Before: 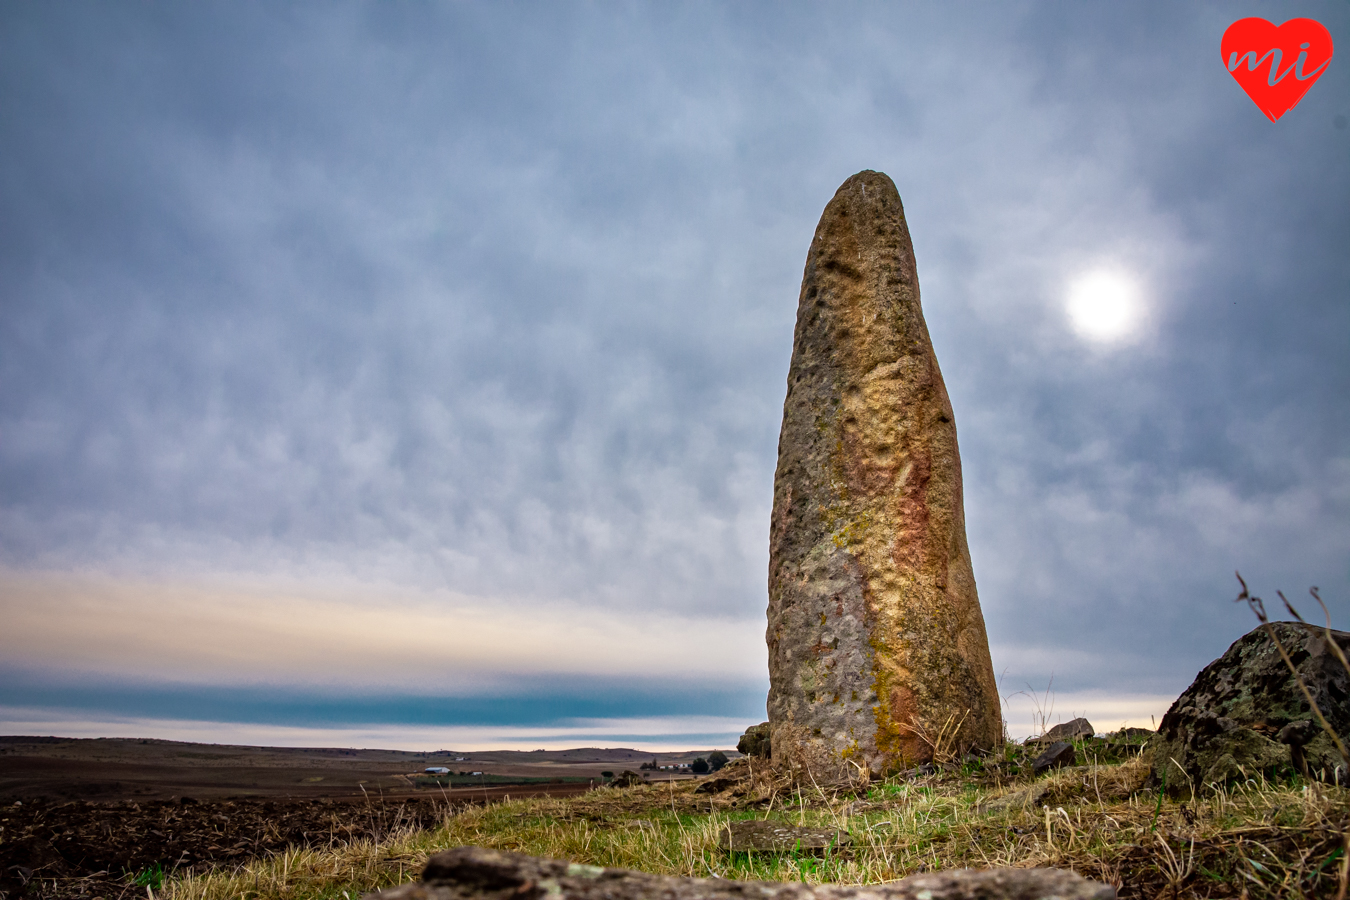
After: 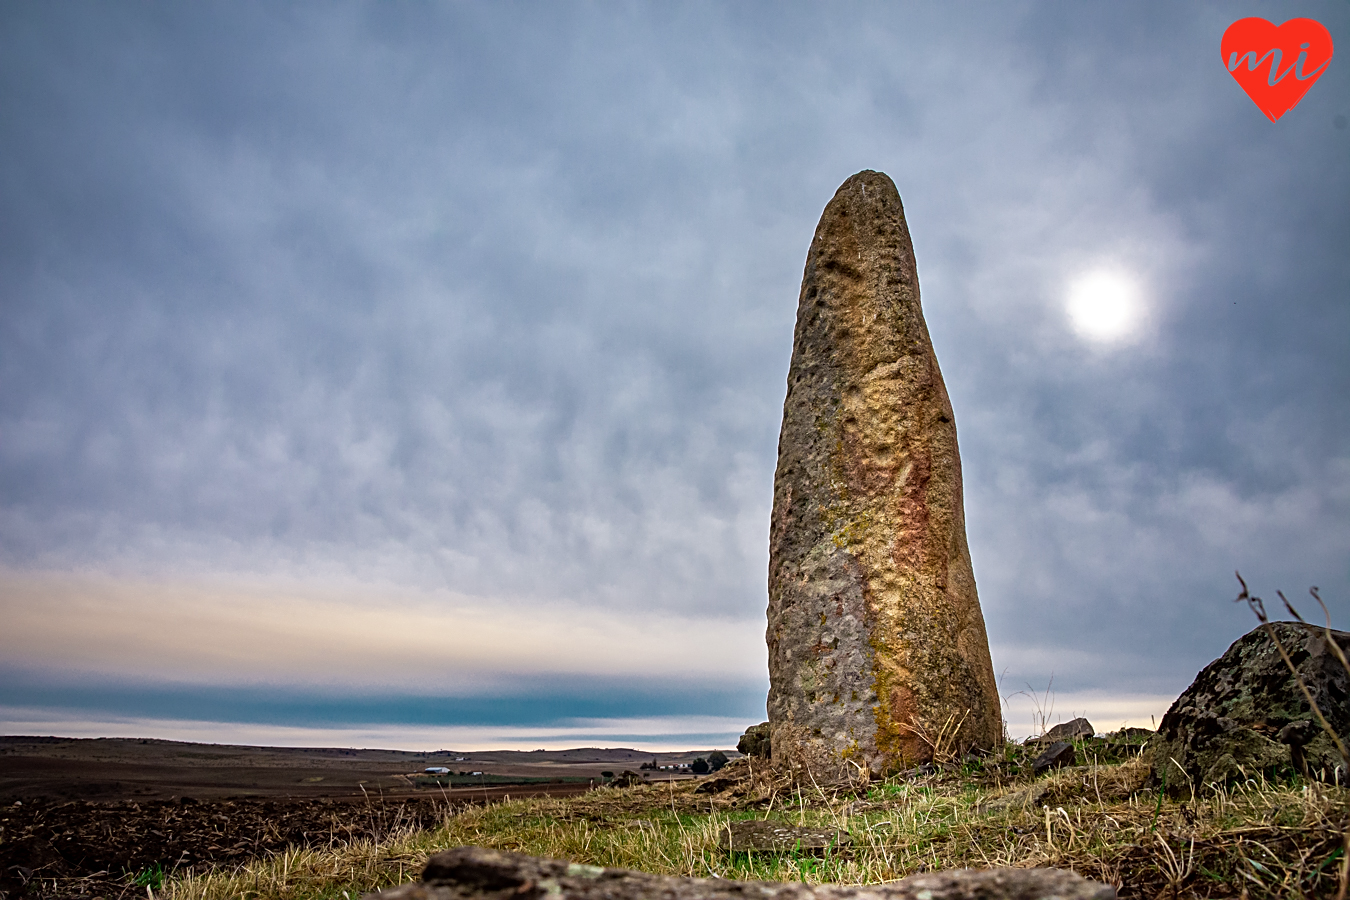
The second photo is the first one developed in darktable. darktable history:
sharpen: on, module defaults
contrast brightness saturation: contrast 0.013, saturation -0.062
